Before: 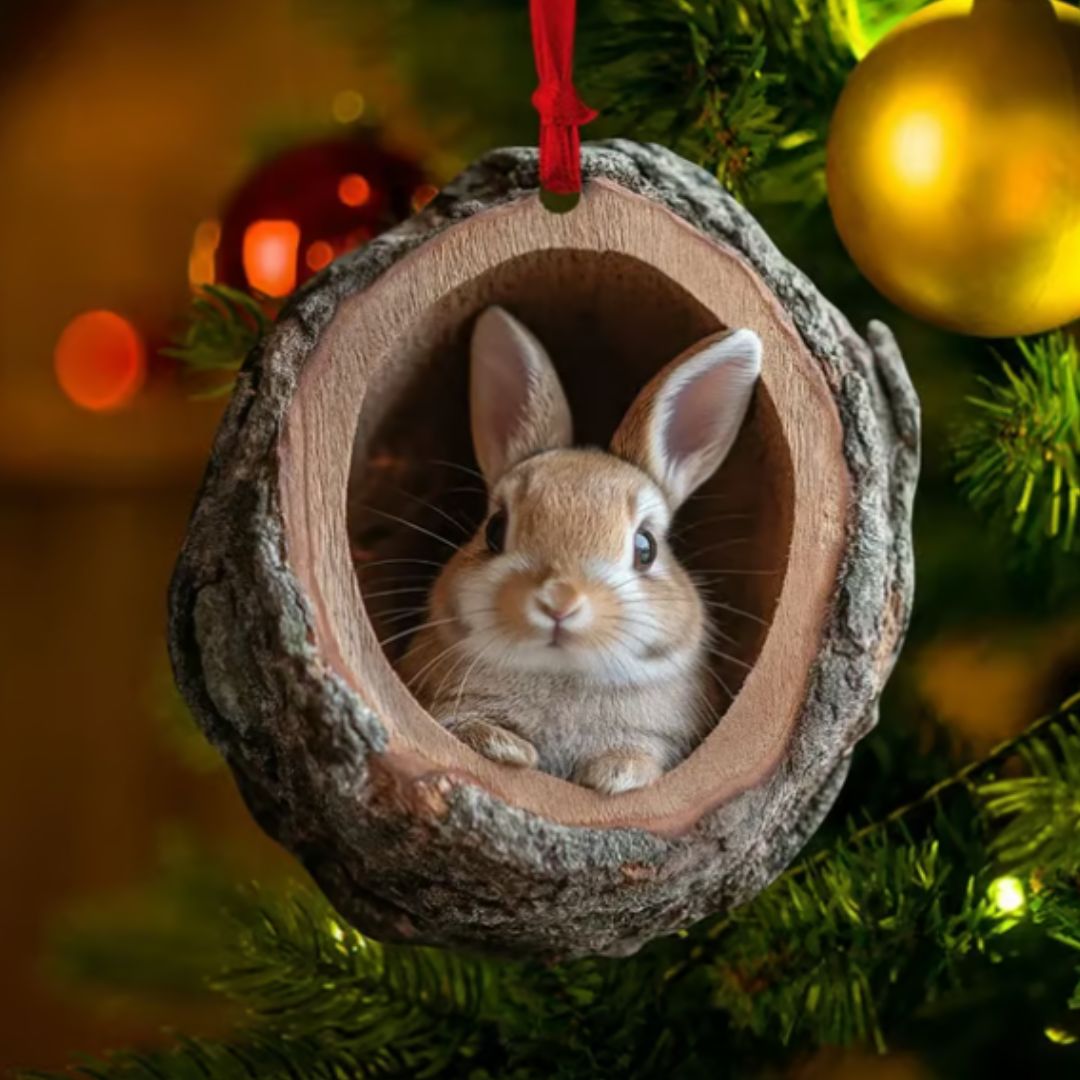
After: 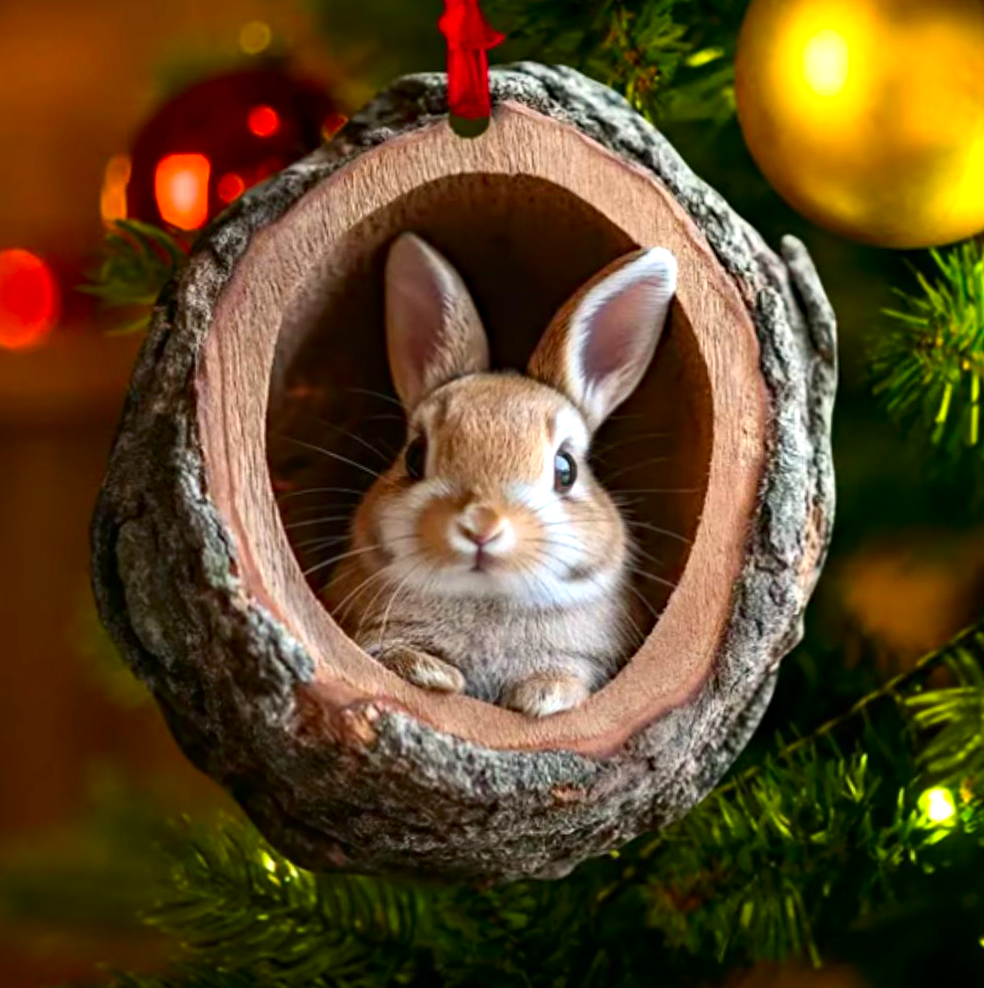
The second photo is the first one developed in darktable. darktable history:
haze removal: compatibility mode true, adaptive false
exposure: black level correction 0, exposure 0.599 EV, compensate highlight preservation false
color correction: highlights b* 0.003, saturation 0.991
contrast brightness saturation: contrast 0.134, brightness -0.052, saturation 0.162
crop and rotate: angle 1.74°, left 6.139%, top 5.695%
